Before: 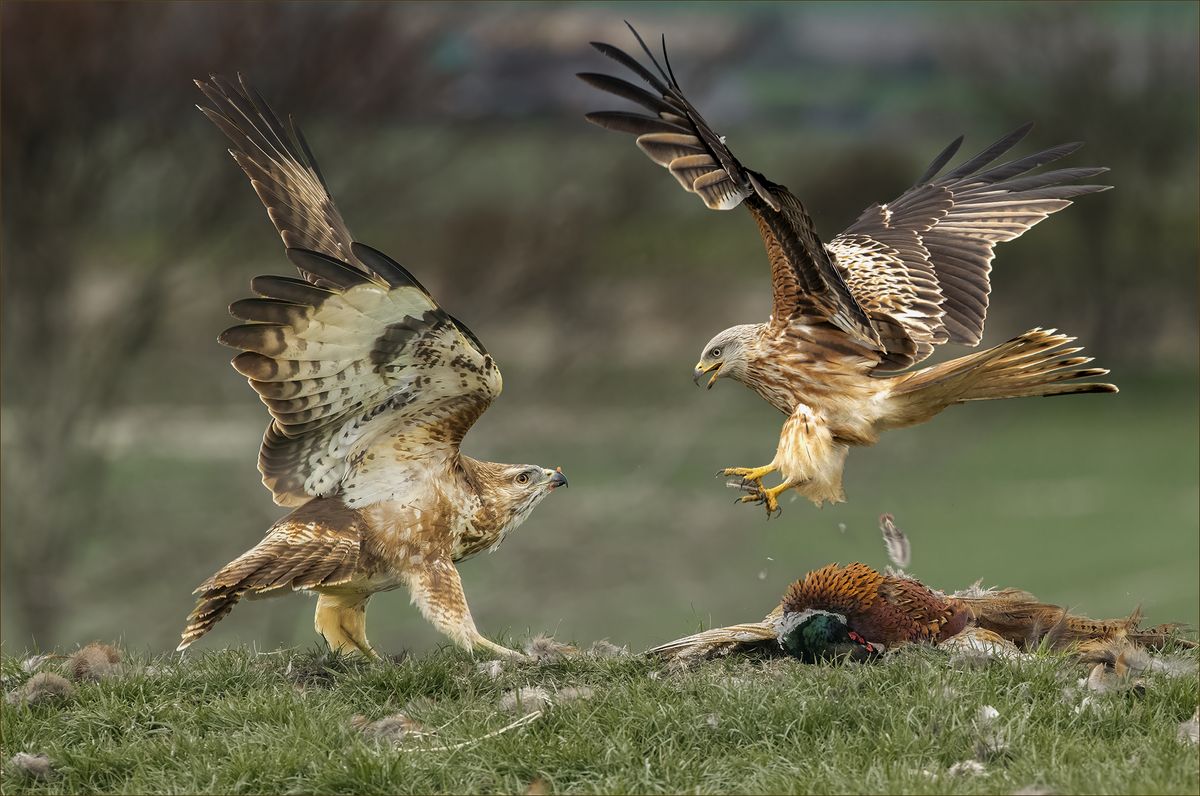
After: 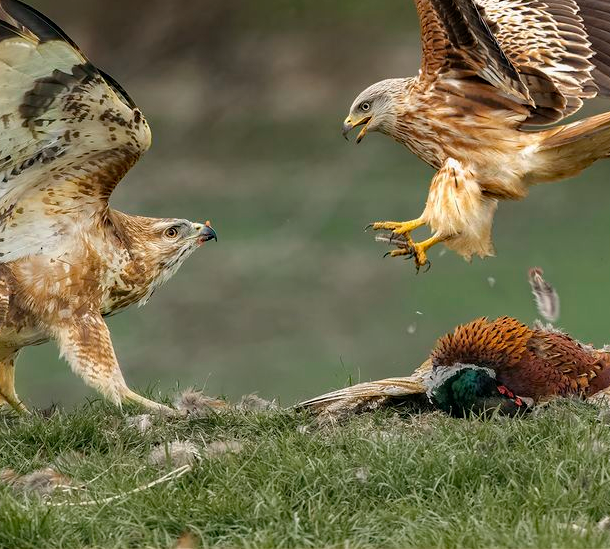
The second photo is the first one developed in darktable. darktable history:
haze removal: compatibility mode true, adaptive false
crop and rotate: left 29.315%, top 31.015%, right 19.81%
